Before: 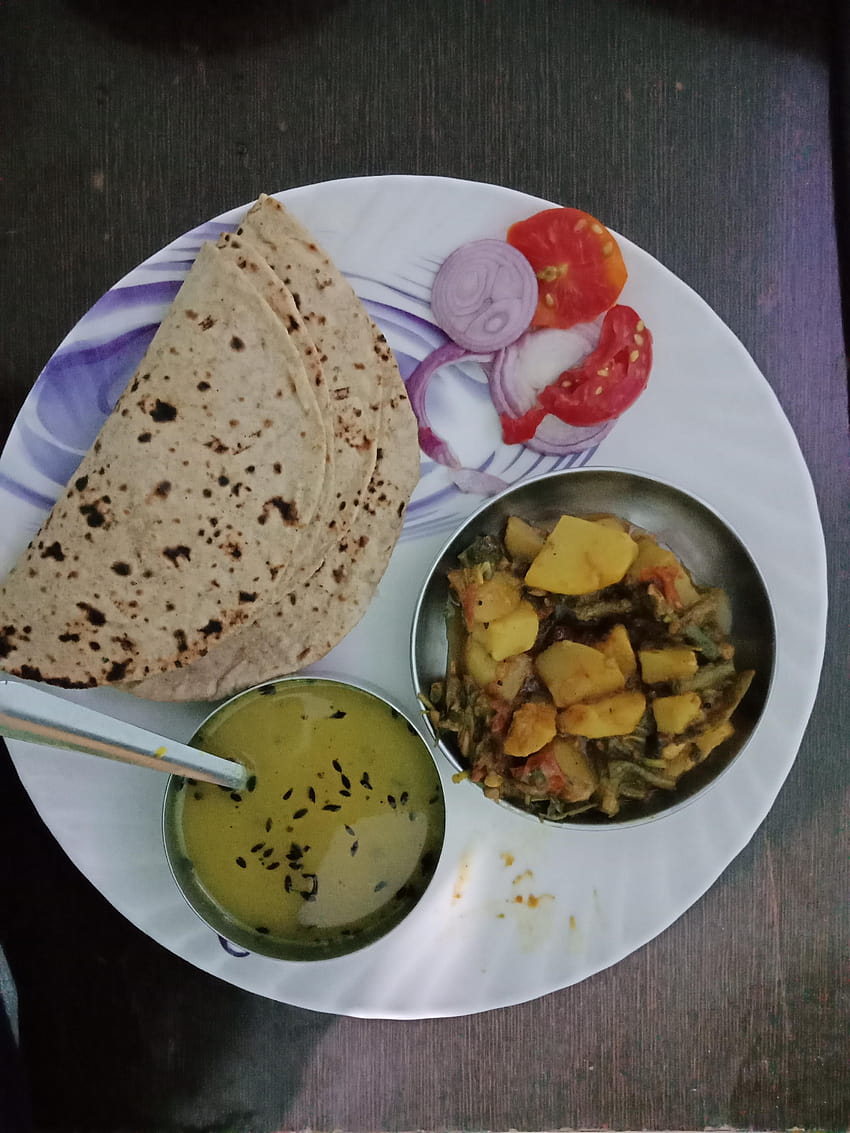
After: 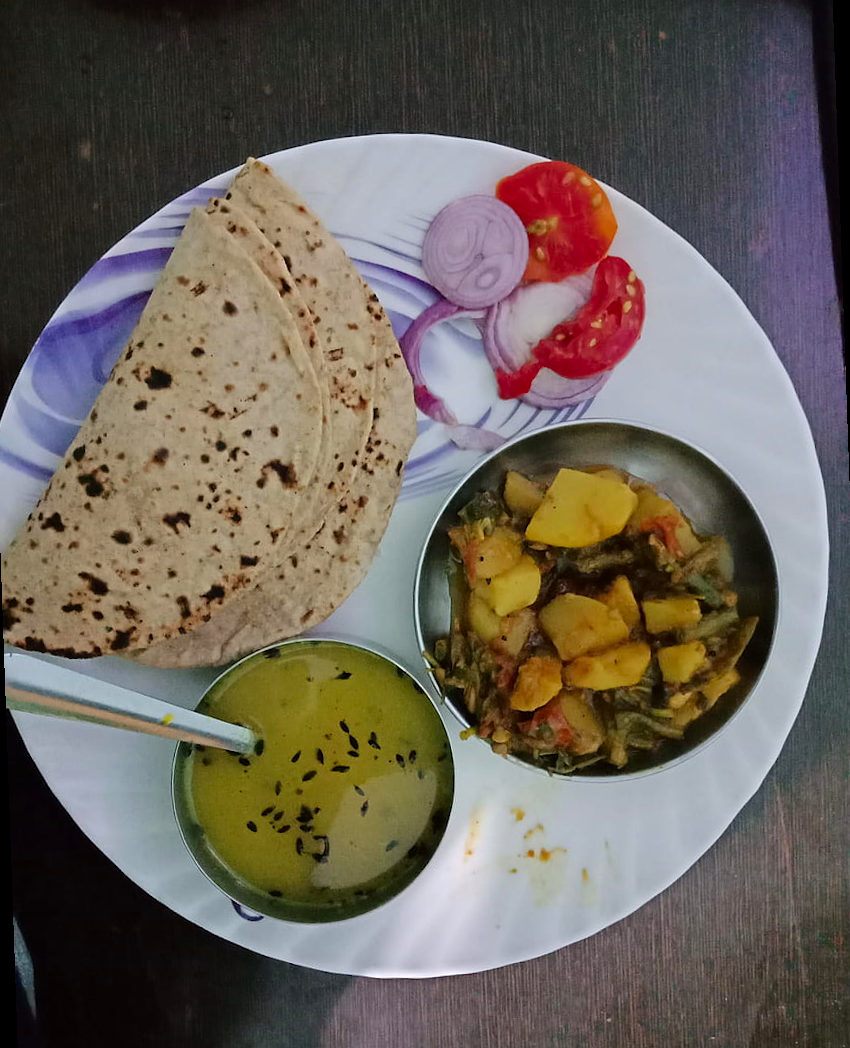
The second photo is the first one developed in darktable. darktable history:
rotate and perspective: rotation -2°, crop left 0.022, crop right 0.978, crop top 0.049, crop bottom 0.951
contrast brightness saturation: contrast 0.08, saturation 0.2
